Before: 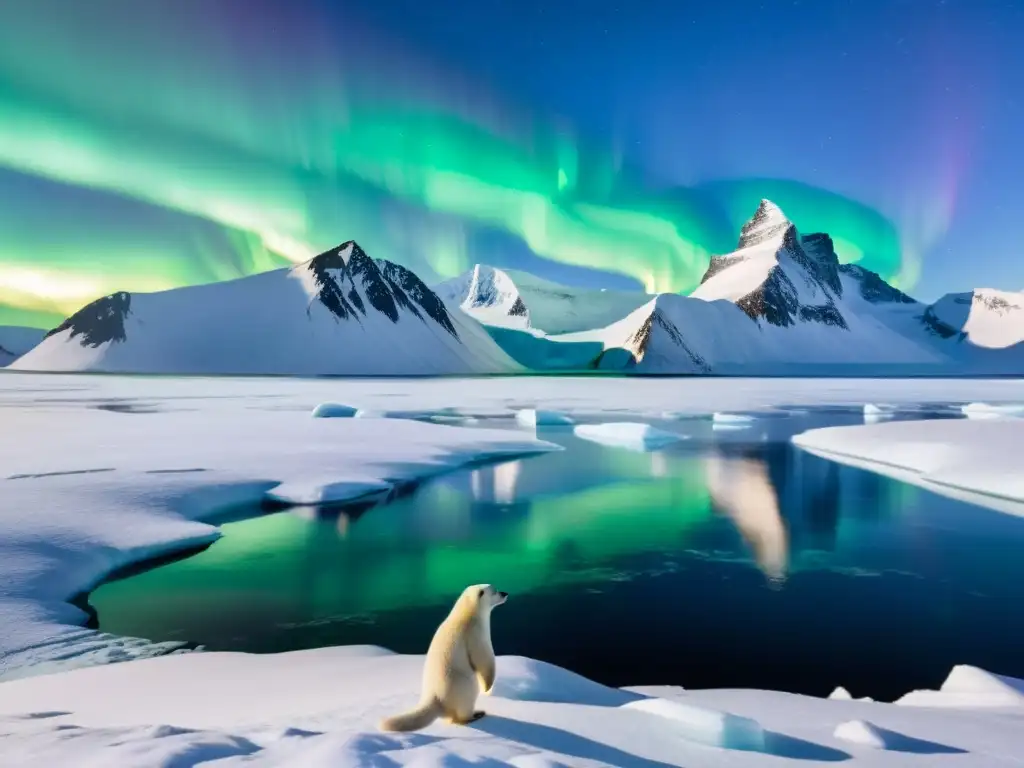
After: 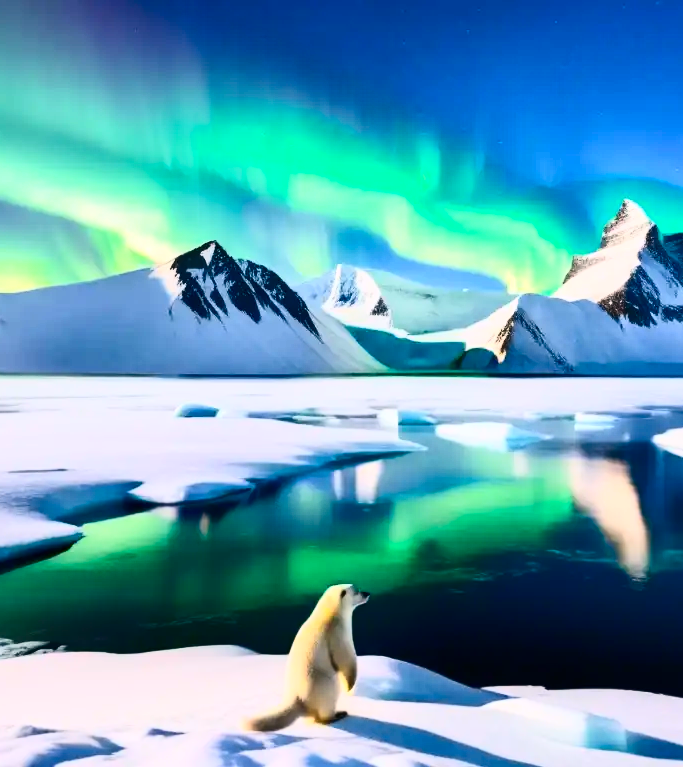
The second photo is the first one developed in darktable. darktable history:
crop and rotate: left 13.525%, right 19.708%
contrast brightness saturation: contrast 0.413, brightness 0.112, saturation 0.209
color correction: highlights a* 3.45, highlights b* 2.16, saturation 1.16
